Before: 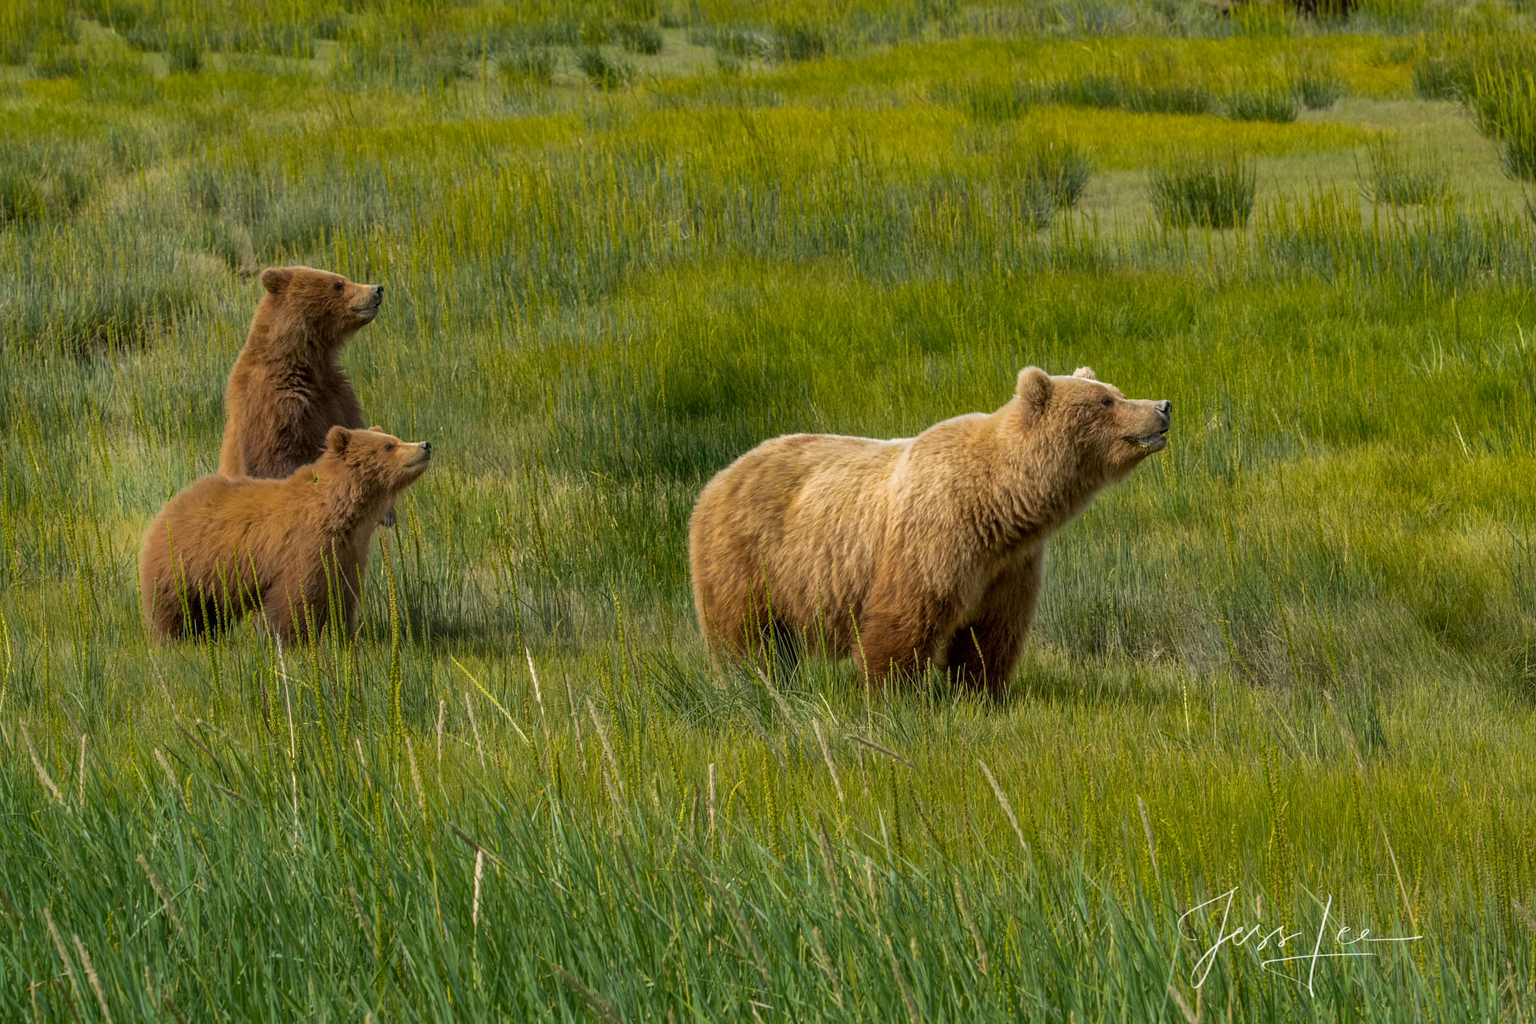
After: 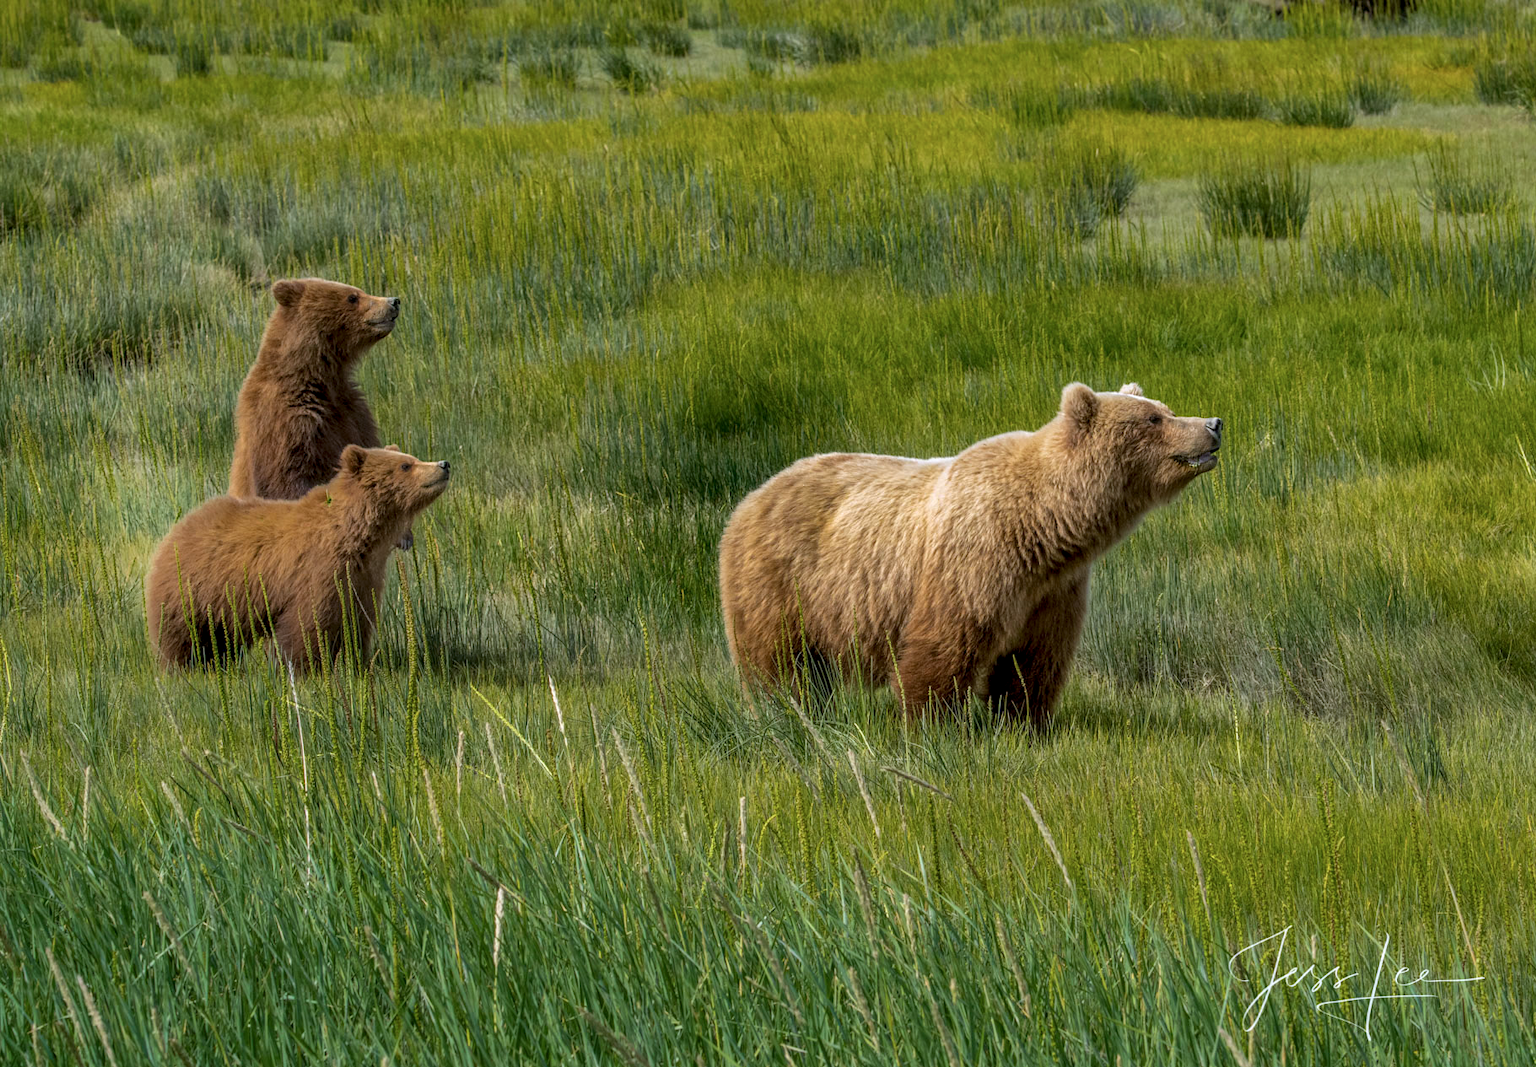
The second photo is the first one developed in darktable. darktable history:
color calibration: illuminant as shot in camera, x 0.366, y 0.378, temperature 4425.7 K, saturation algorithm version 1 (2020)
local contrast: on, module defaults
crop: right 4.126%, bottom 0.031%
